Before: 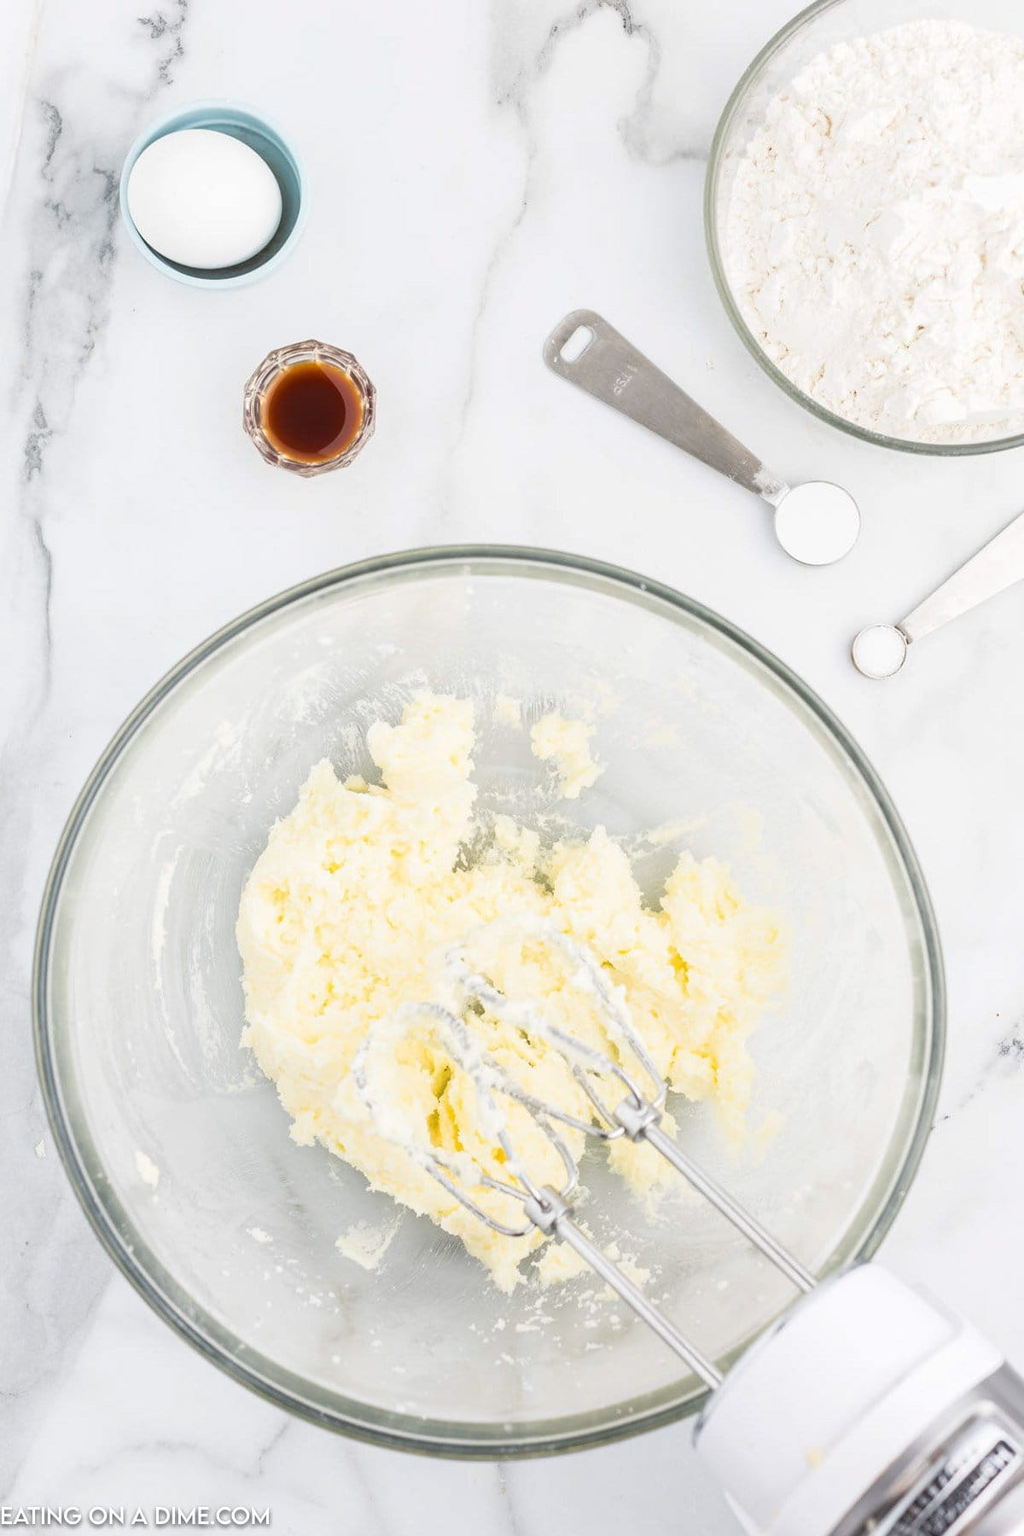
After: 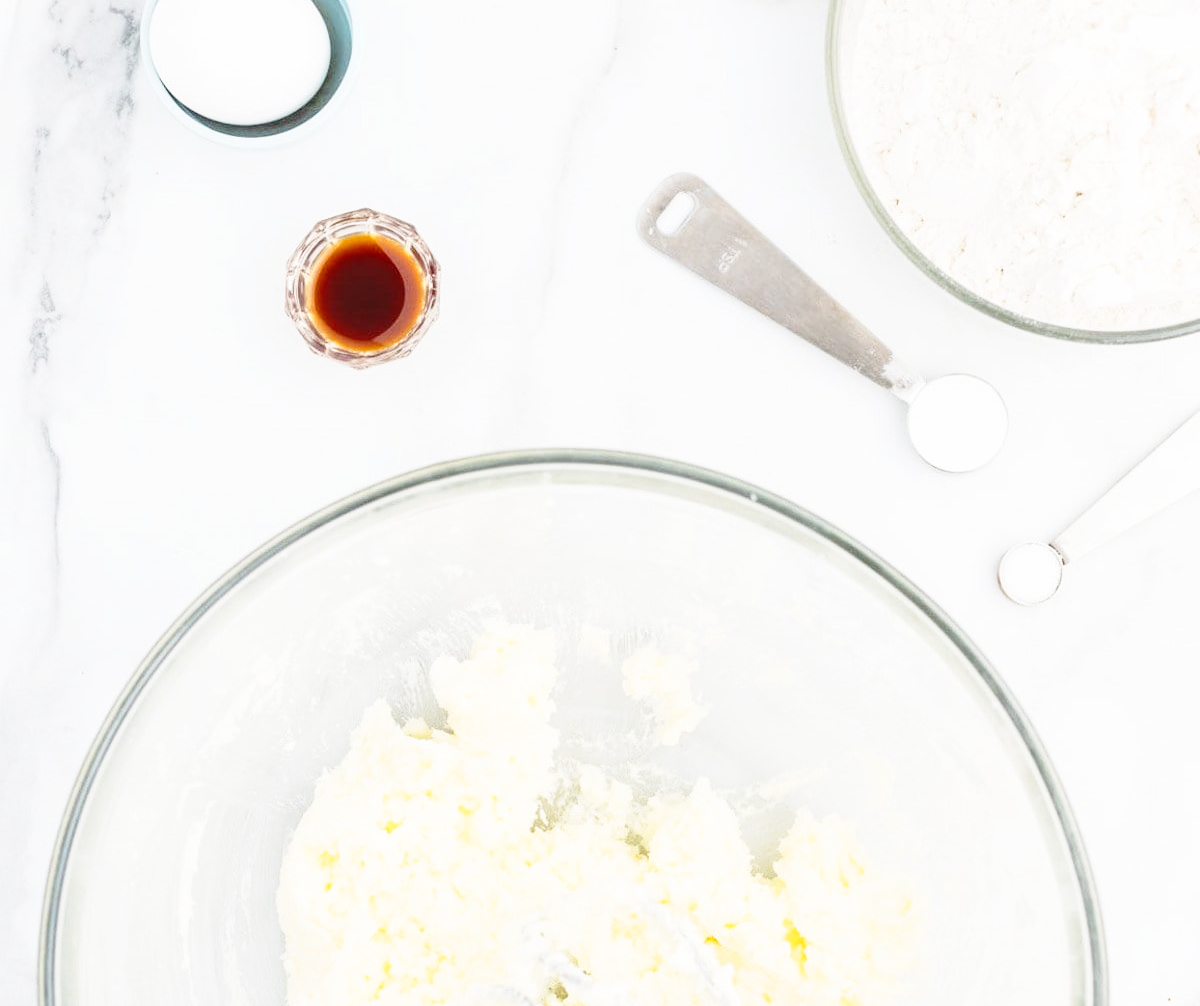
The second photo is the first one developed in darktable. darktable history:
crop and rotate: top 10.56%, bottom 33.538%
color calibration: illuminant same as pipeline (D50), adaptation XYZ, x 0.345, y 0.358, temperature 5013.92 K
base curve: curves: ch0 [(0, 0) (0.028, 0.03) (0.121, 0.232) (0.46, 0.748) (0.859, 0.968) (1, 1)], preserve colors none
